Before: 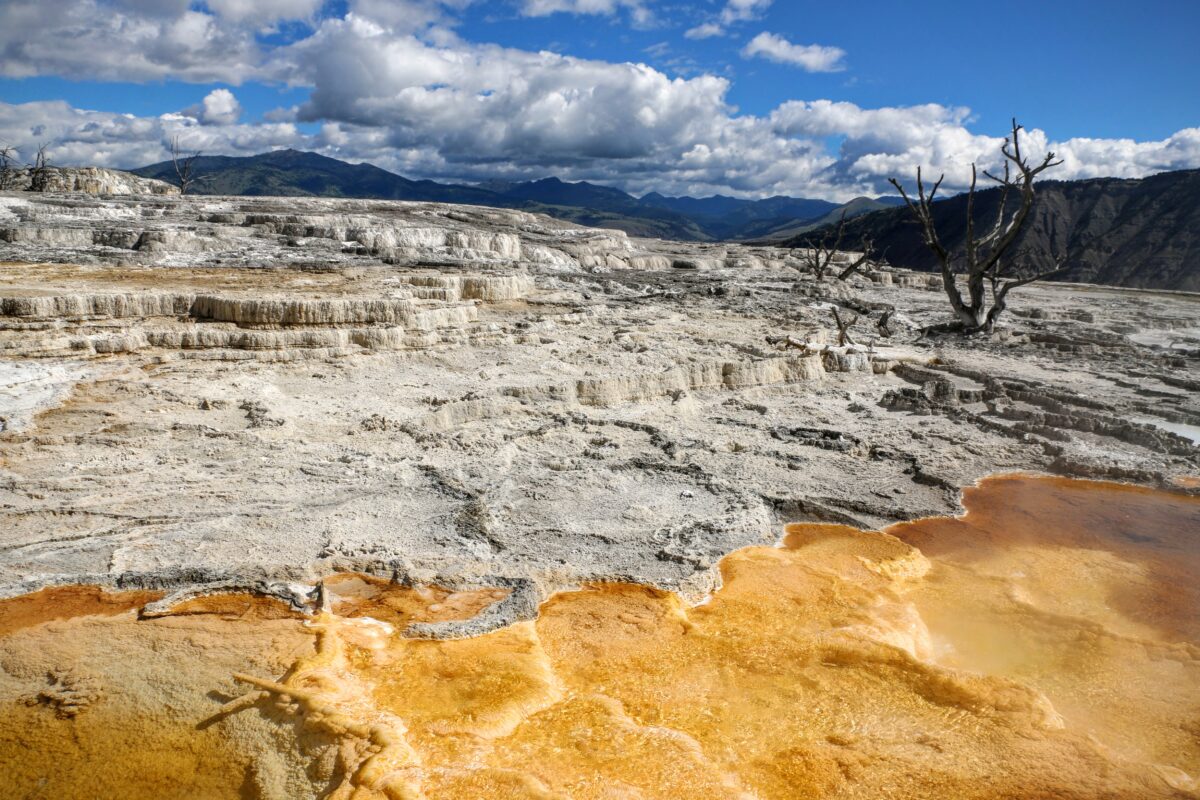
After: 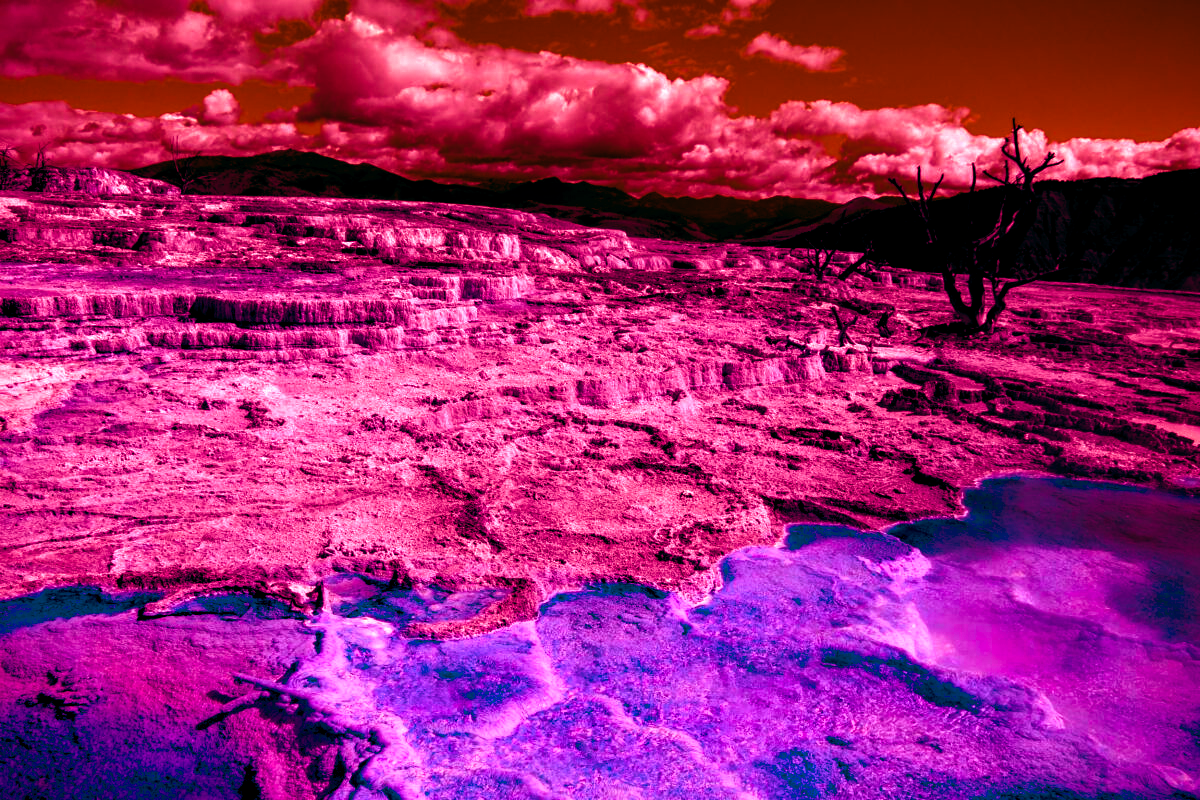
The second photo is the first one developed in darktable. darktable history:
exposure: exposure -0.157 EV, compensate highlight preservation false
color balance rgb: shadows lift › luminance -18.76%, shadows lift › chroma 35.44%, power › luminance -3.76%, power › hue 142.17°, highlights gain › chroma 7.5%, highlights gain › hue 184.75°, global offset › luminance -0.52%, global offset › chroma 0.91%, global offset › hue 173.36°, shadows fall-off 300%, white fulcrum 2 EV, highlights fall-off 300%, linear chroma grading › shadows 17.19%, linear chroma grading › highlights 61.12%, linear chroma grading › global chroma 50%, hue shift -150.52°, perceptual brilliance grading › global brilliance 12%, mask middle-gray fulcrum 100%, contrast gray fulcrum 38.43%, contrast 35.15%, saturation formula JzAzBz (2021)
